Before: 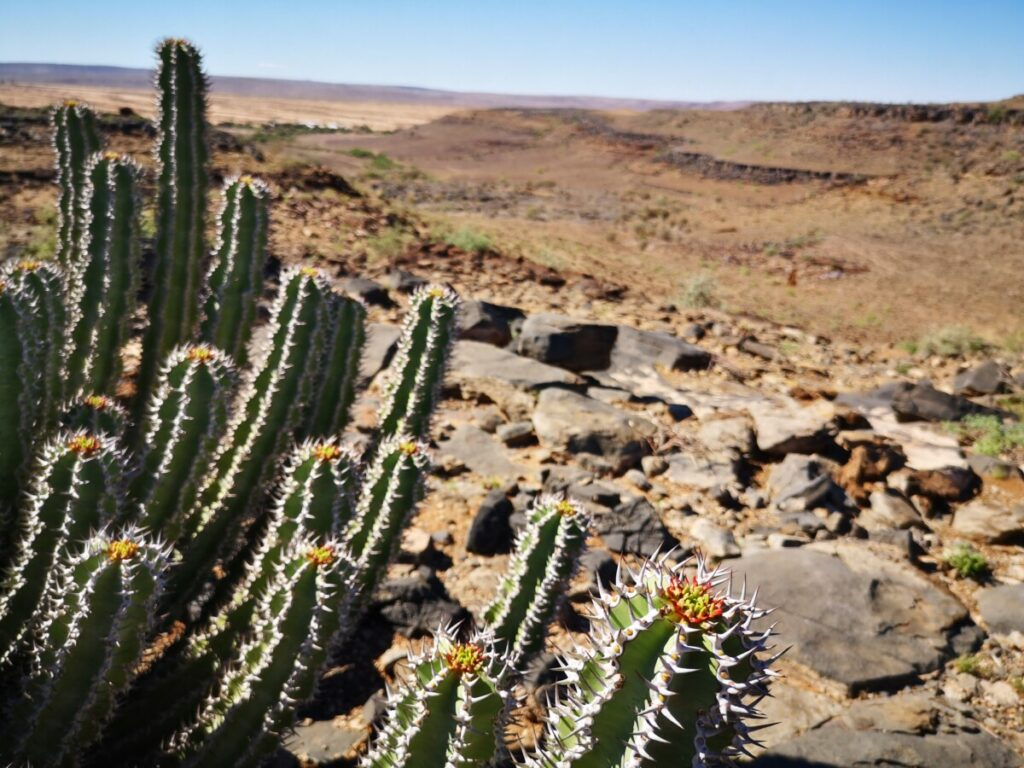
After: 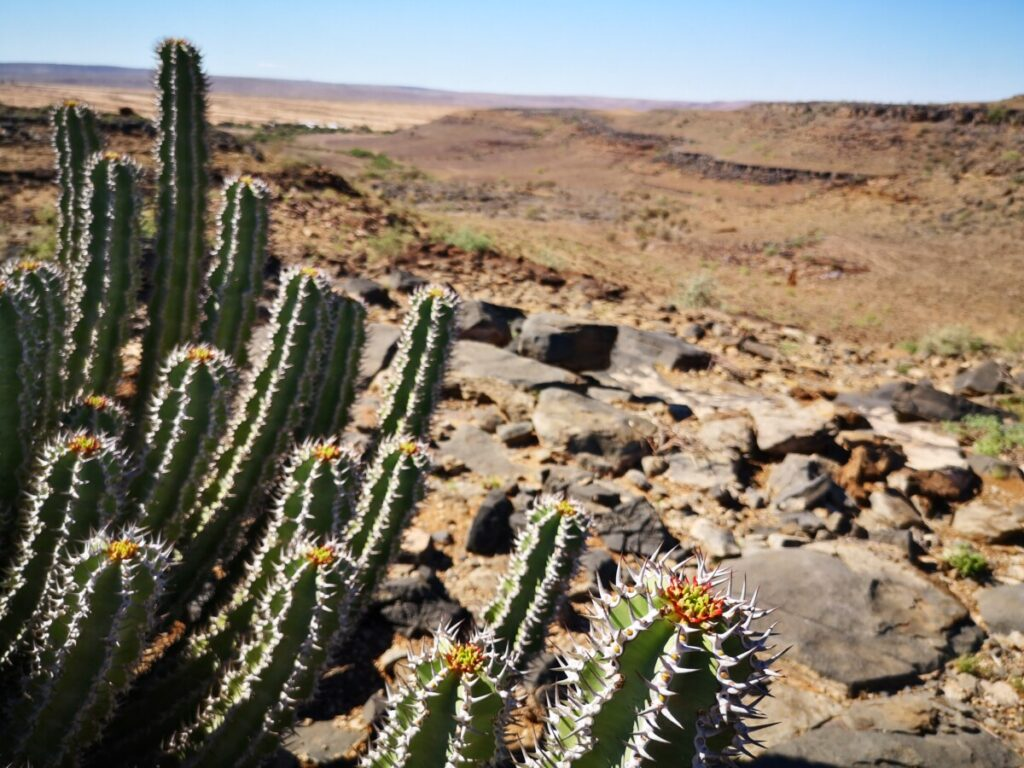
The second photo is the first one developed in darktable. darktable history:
local contrast: mode bilateral grid, contrast 9, coarseness 26, detail 111%, midtone range 0.2
shadows and highlights: shadows -24.53, highlights 50.04, soften with gaussian
